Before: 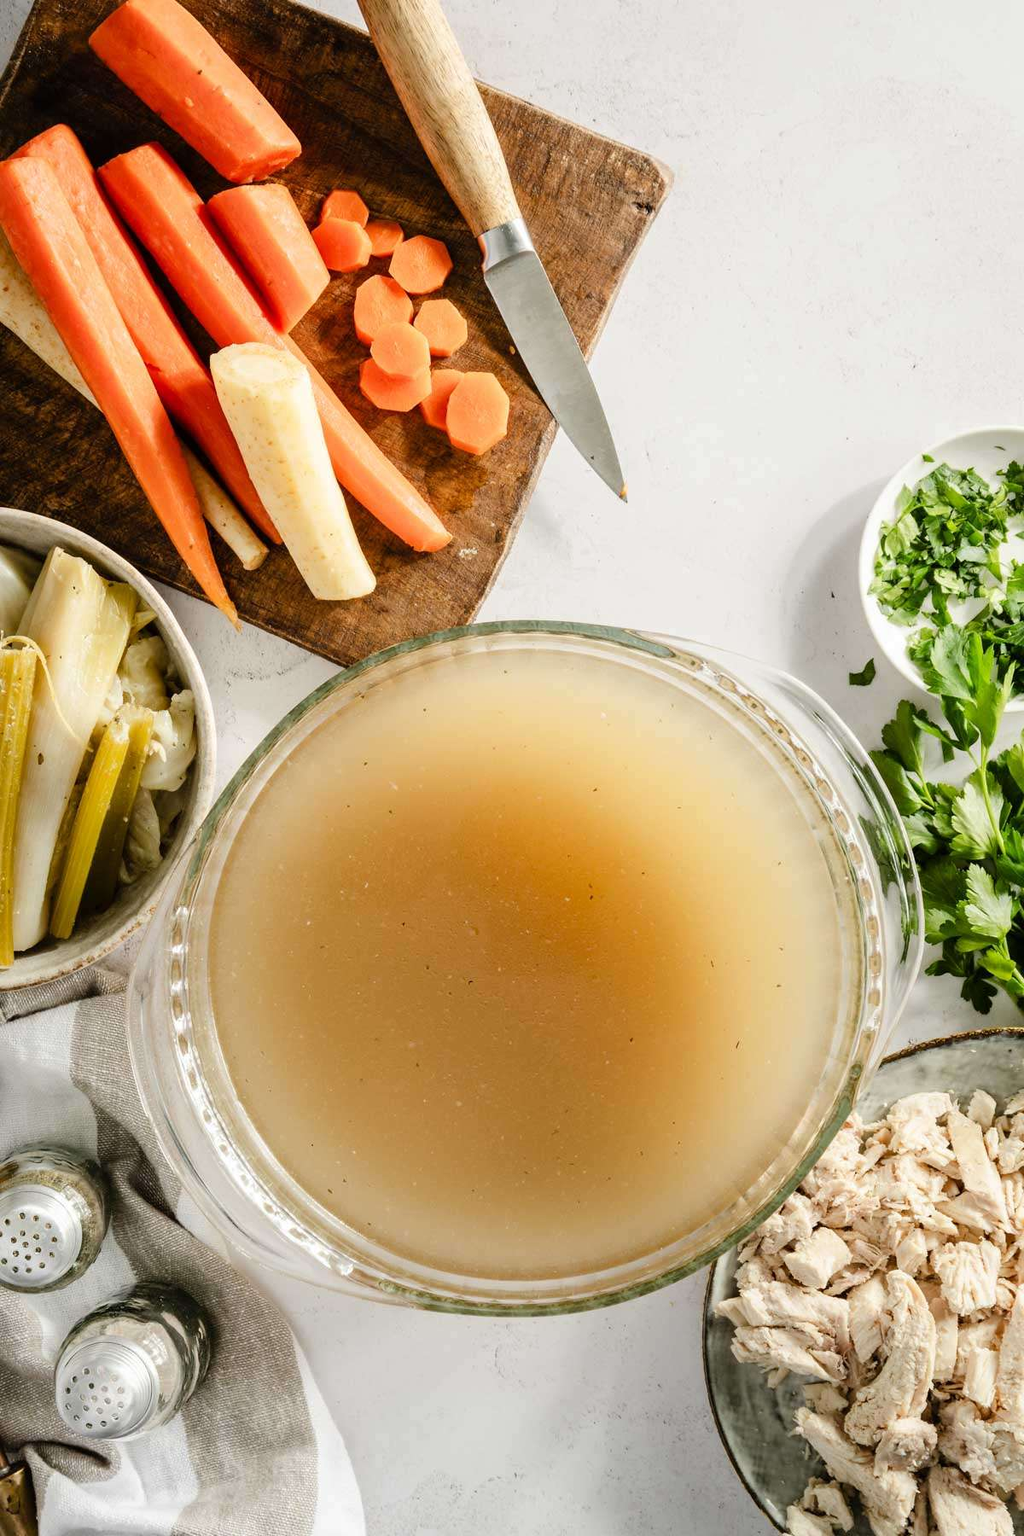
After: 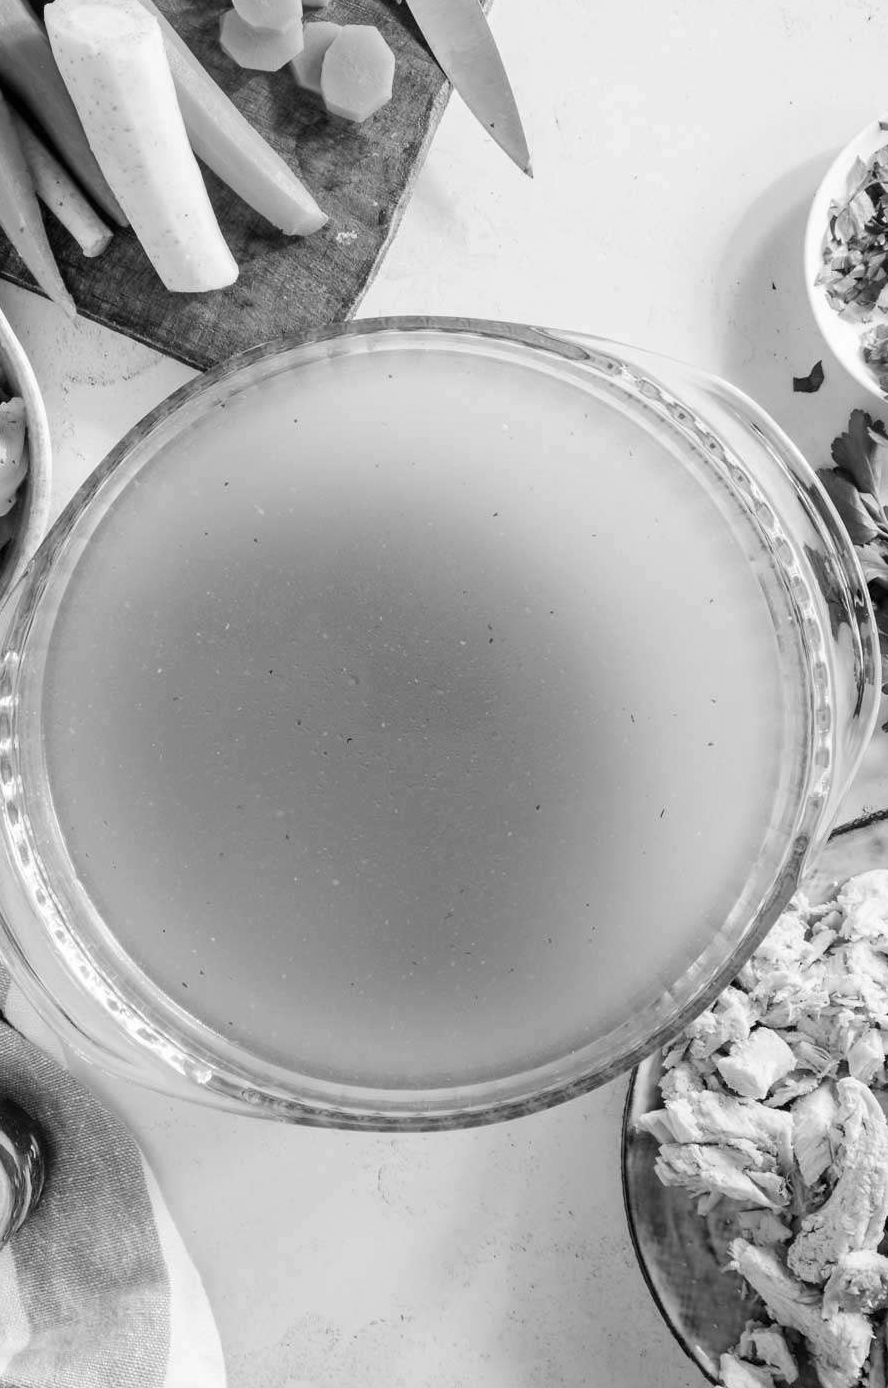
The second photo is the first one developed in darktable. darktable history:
color balance rgb: perceptual saturation grading › global saturation 20%, global vibrance 20%
monochrome: on, module defaults
crop: left 16.871%, top 22.857%, right 9.116%
